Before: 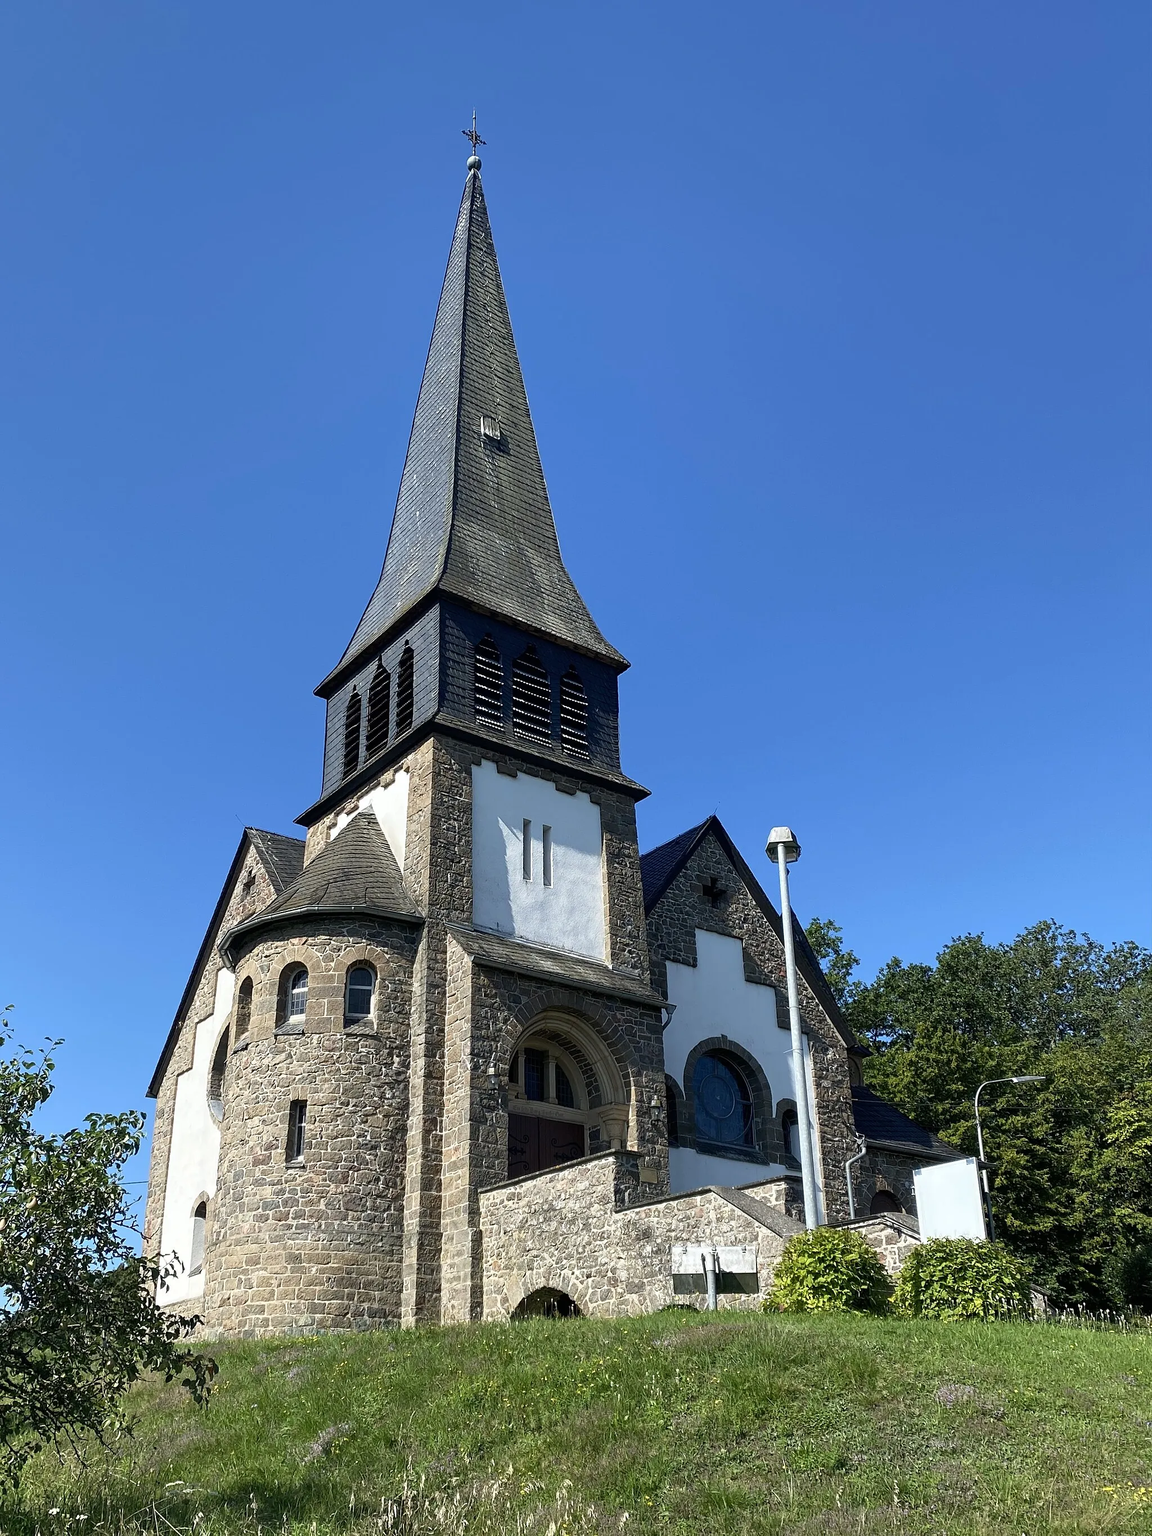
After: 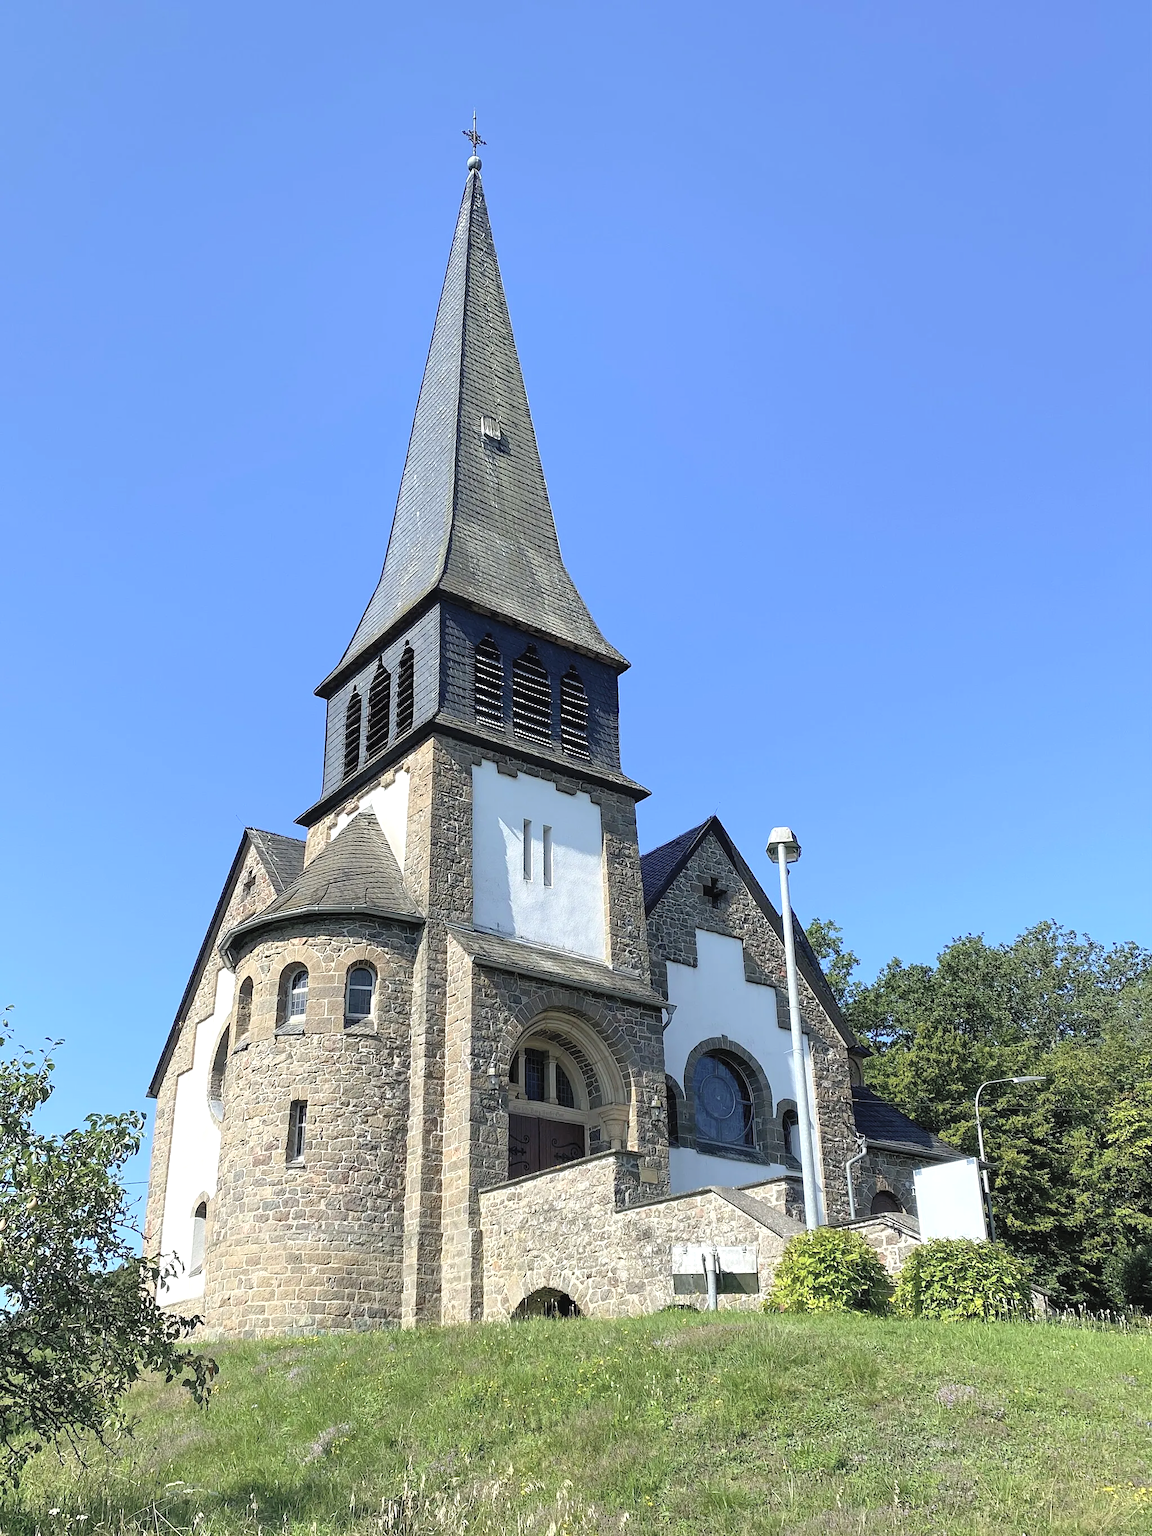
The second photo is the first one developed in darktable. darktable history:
exposure: exposure 0.19 EV, compensate highlight preservation false
contrast brightness saturation: brightness 0.277
